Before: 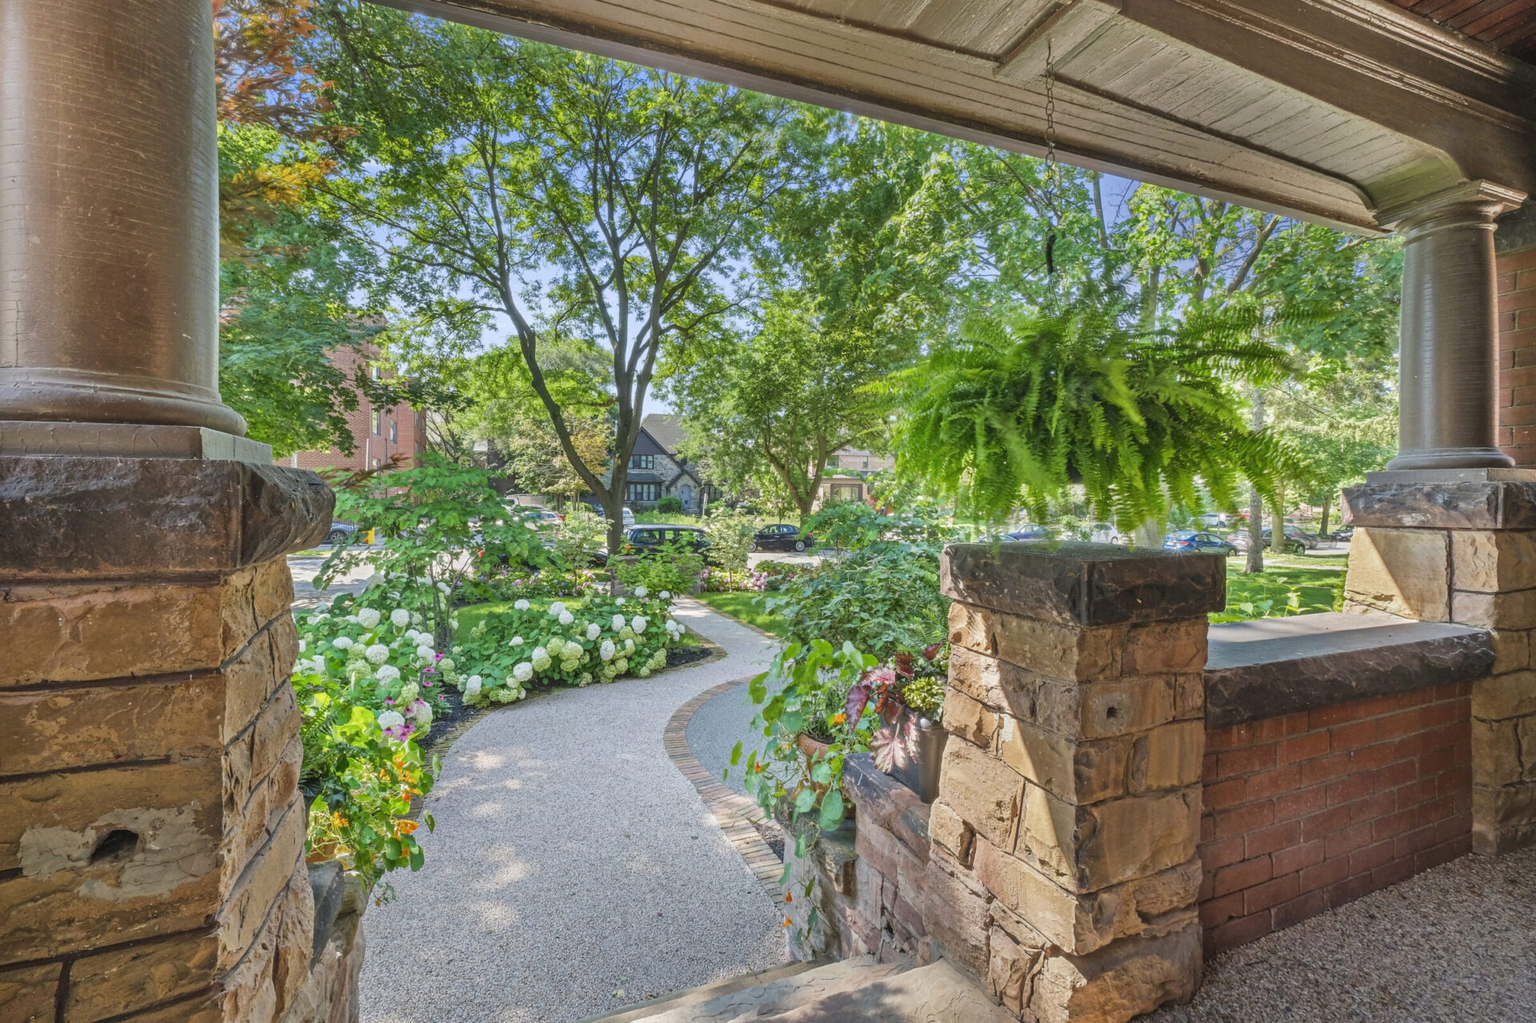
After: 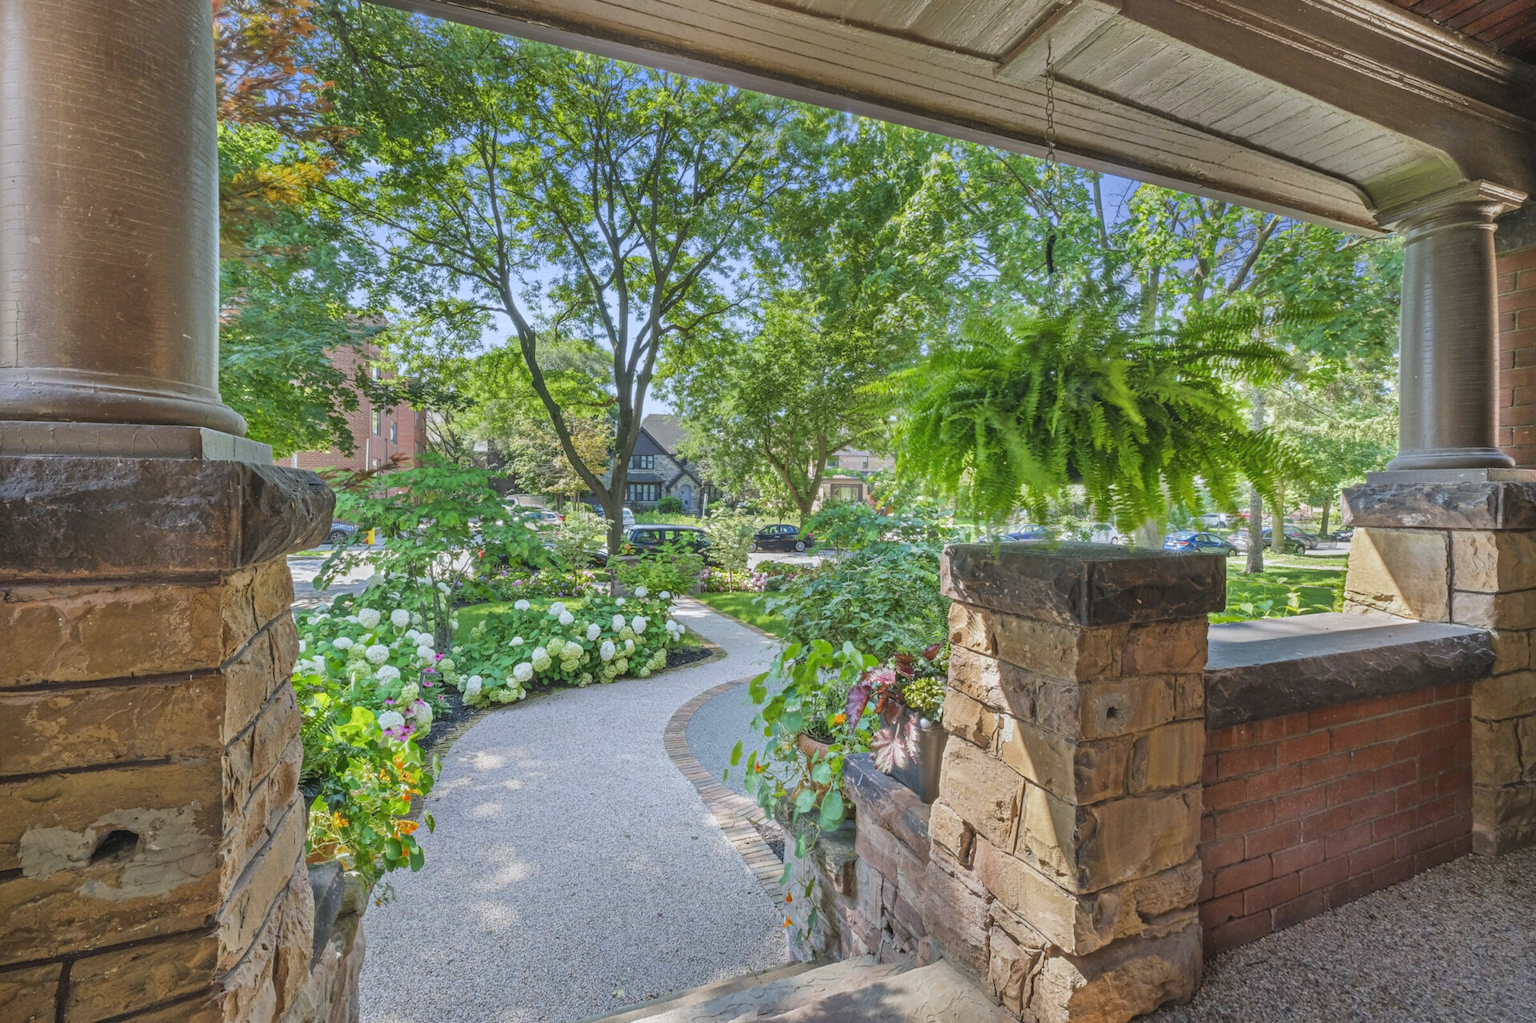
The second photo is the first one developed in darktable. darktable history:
white balance: red 0.98, blue 1.034
local contrast: mode bilateral grid, contrast 100, coarseness 100, detail 91%, midtone range 0.2
